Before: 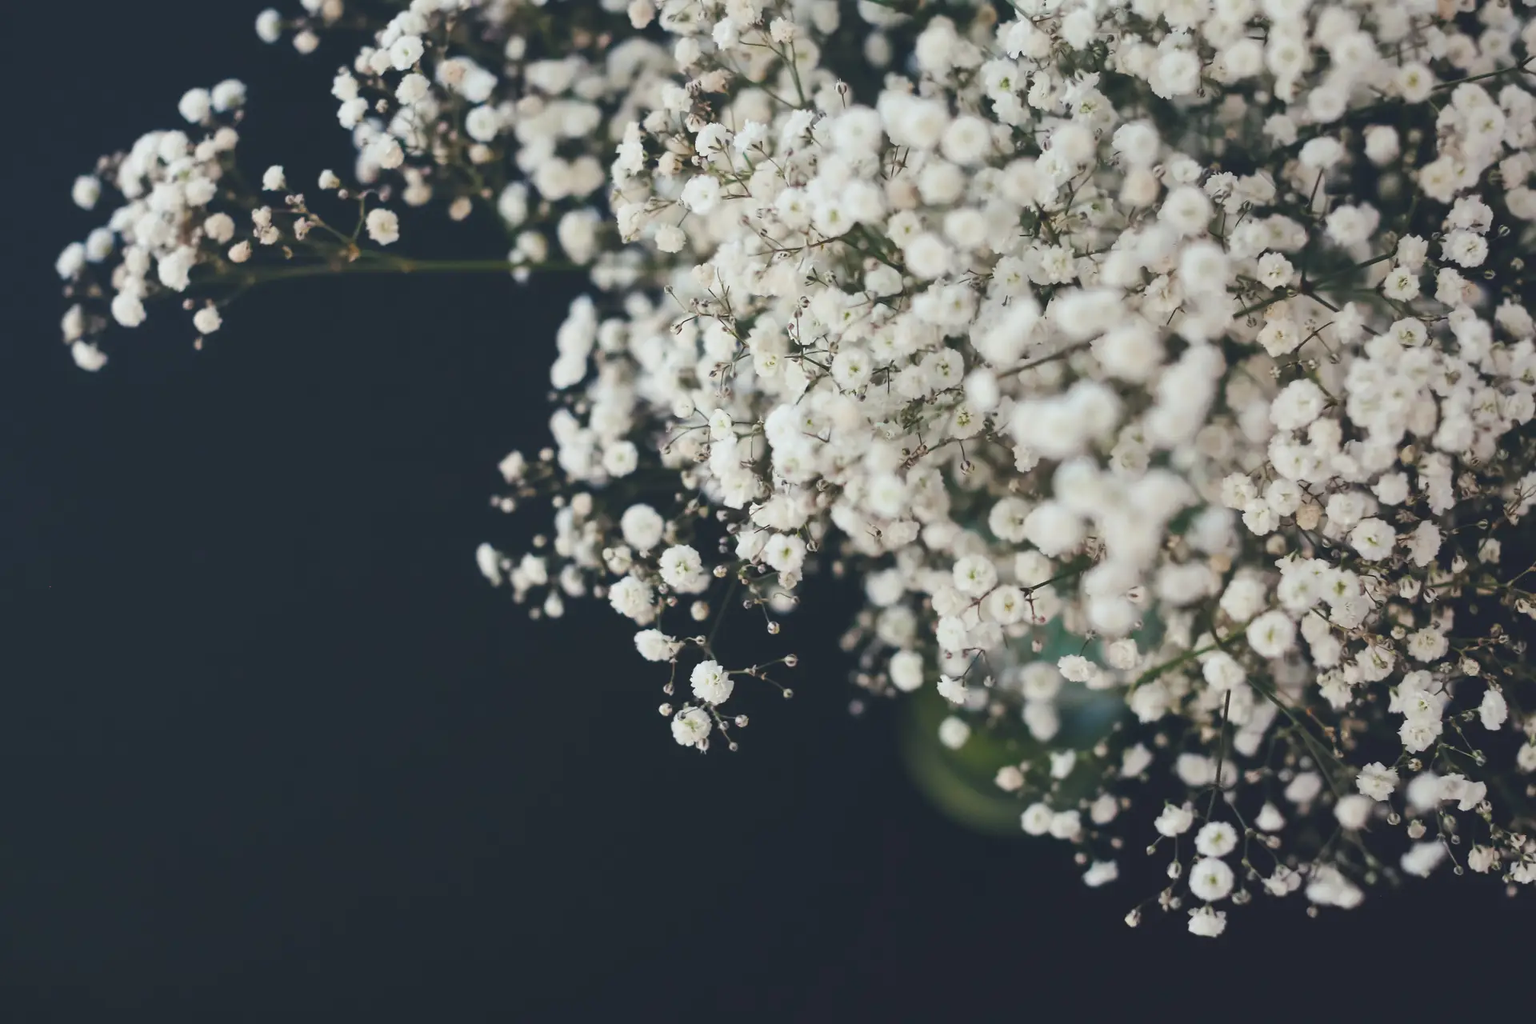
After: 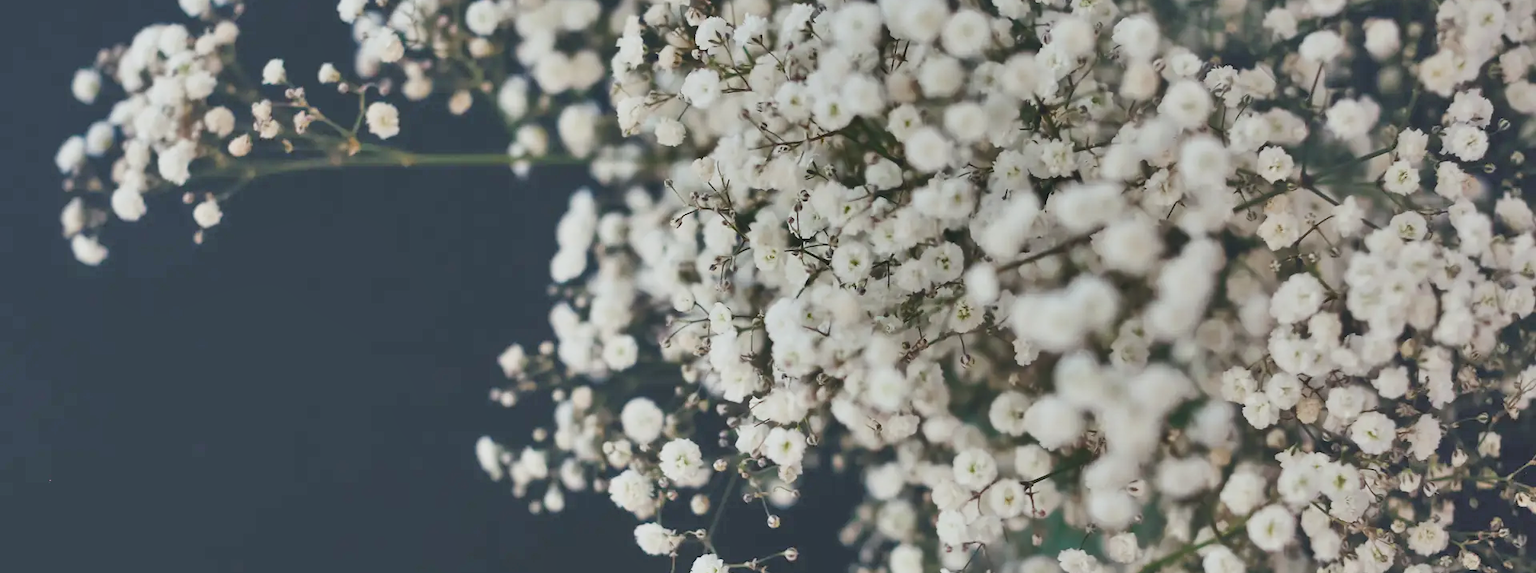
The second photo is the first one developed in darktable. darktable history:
contrast brightness saturation: saturation -0.043
filmic rgb: black relative exposure -11.76 EV, white relative exposure 5.4 EV, hardness 4.49, latitude 49.63%, contrast 1.144
crop and rotate: top 10.458%, bottom 33.502%
tone equalizer: -7 EV 0.147 EV, -6 EV 0.57 EV, -5 EV 1.14 EV, -4 EV 1.34 EV, -3 EV 1.15 EV, -2 EV 0.6 EV, -1 EV 0.165 EV
shadows and highlights: shadows 20.8, highlights -81.86, soften with gaussian
